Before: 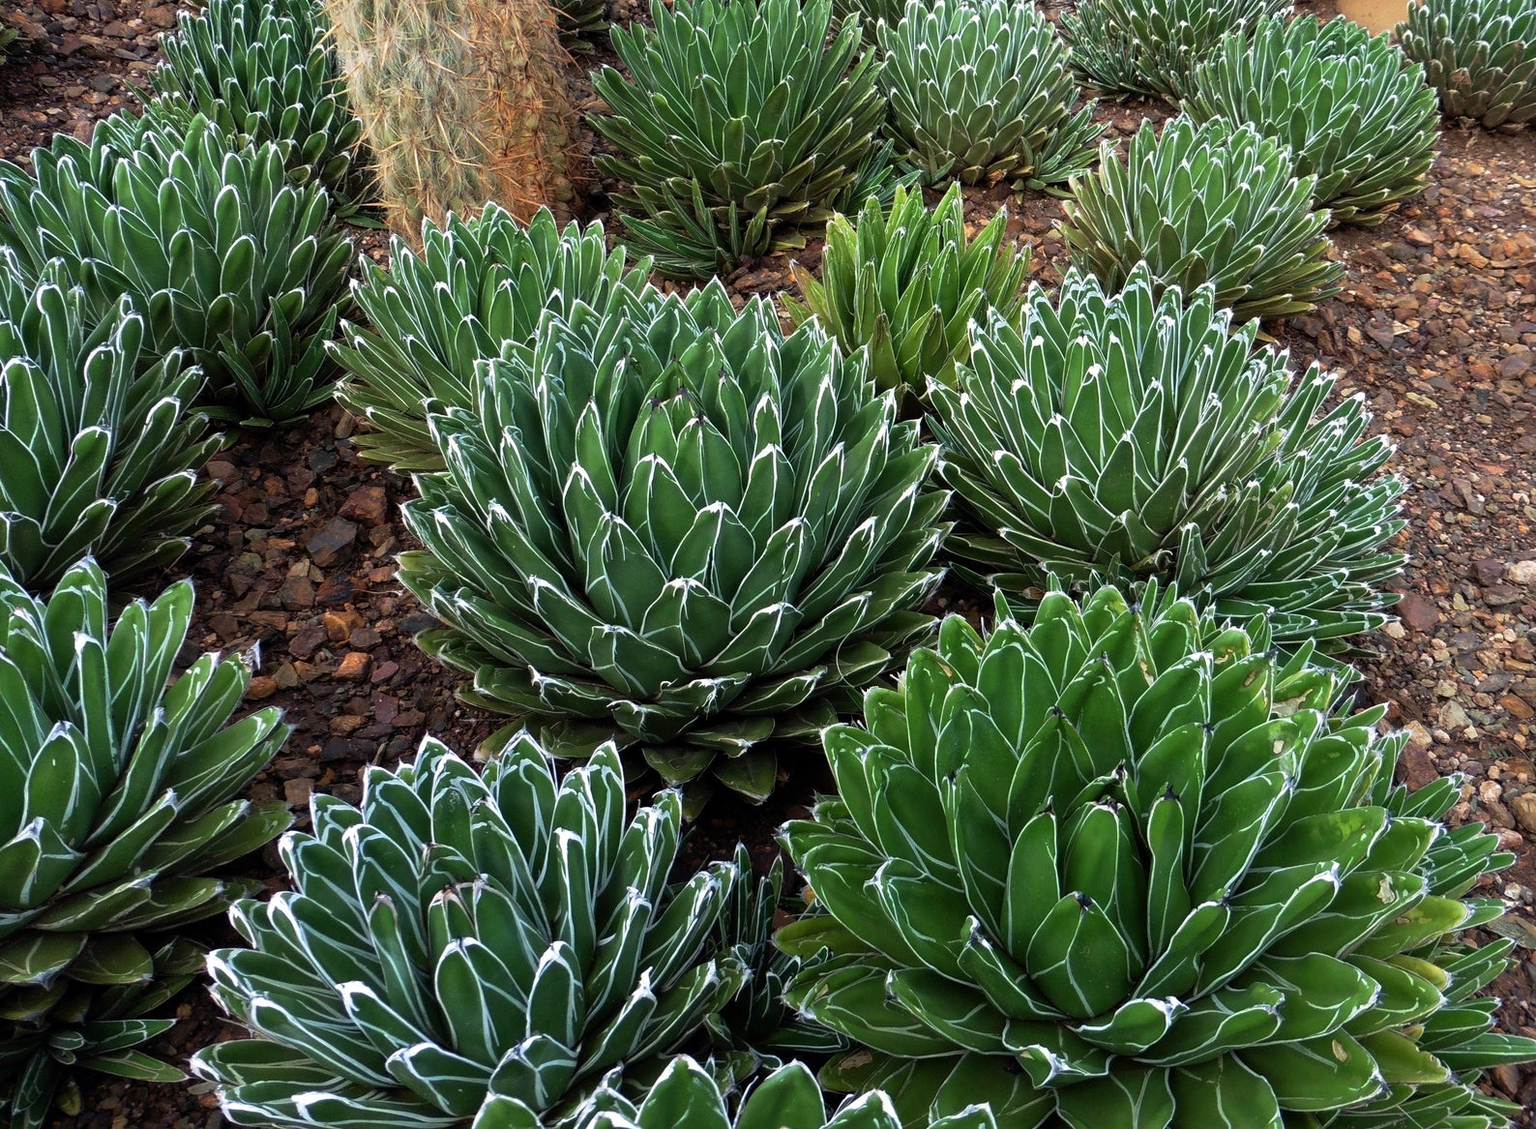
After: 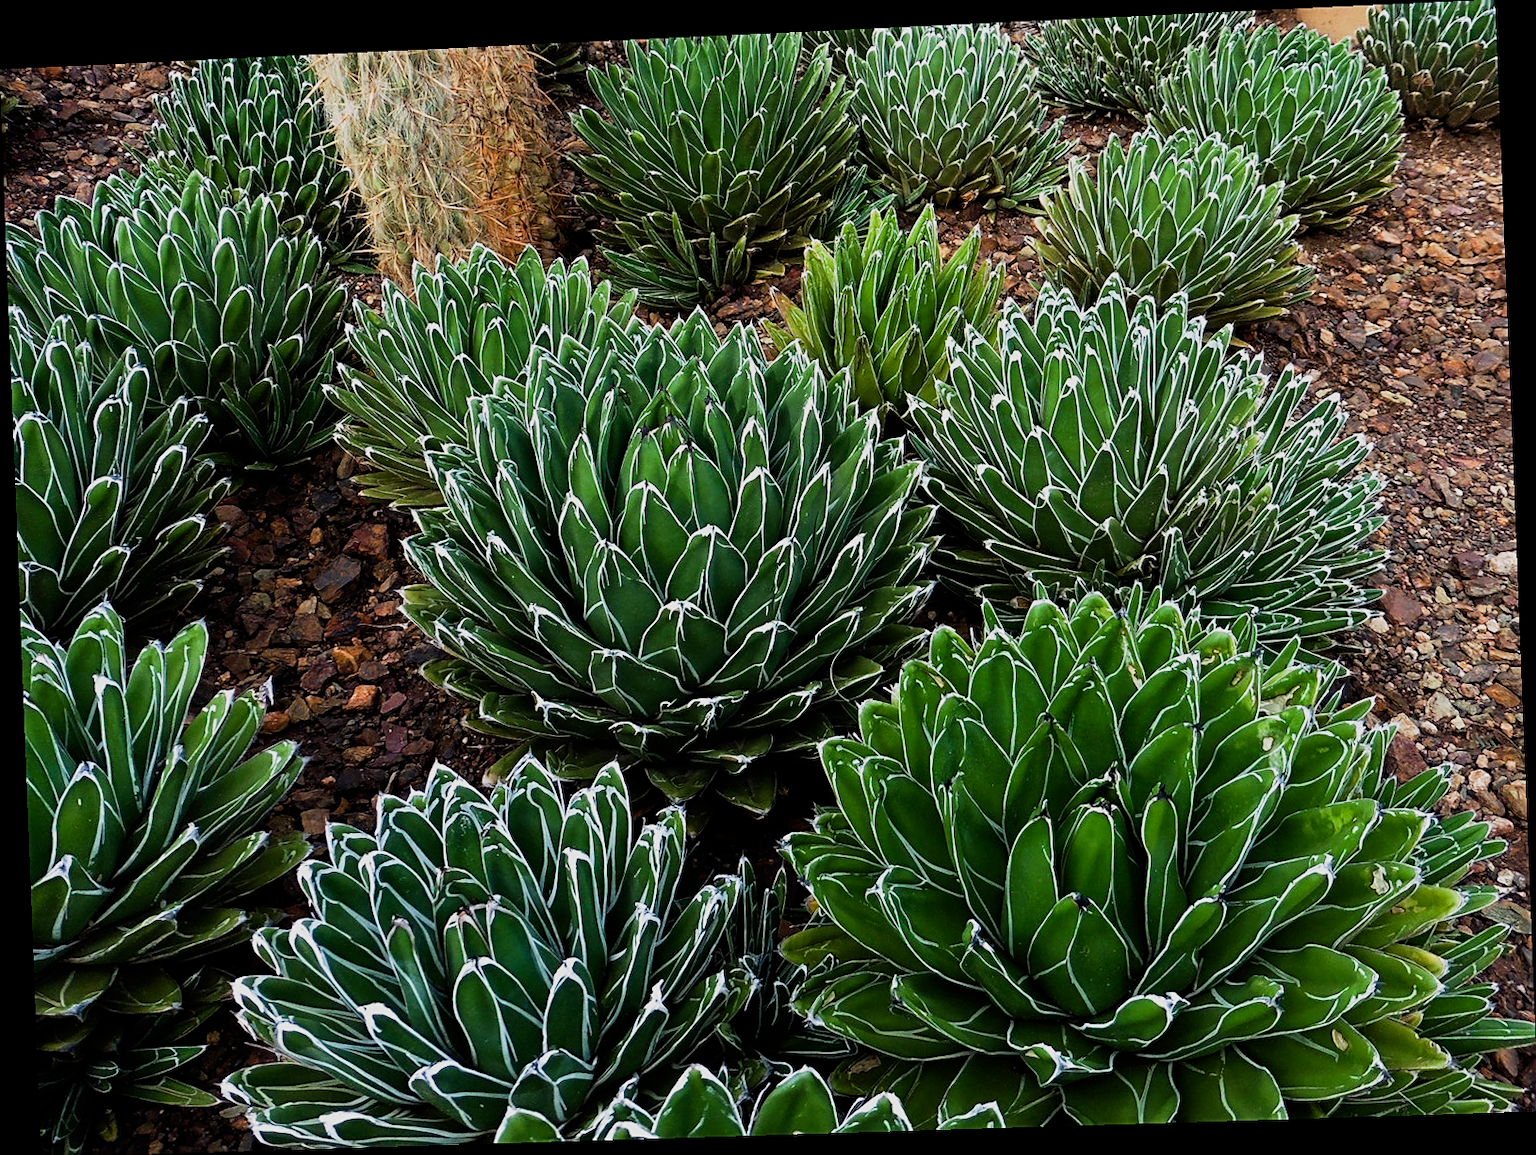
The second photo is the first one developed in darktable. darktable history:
rotate and perspective: rotation -2.22°, lens shift (horizontal) -0.022, automatic cropping off
sigmoid: contrast 1.54, target black 0
sharpen: on, module defaults
